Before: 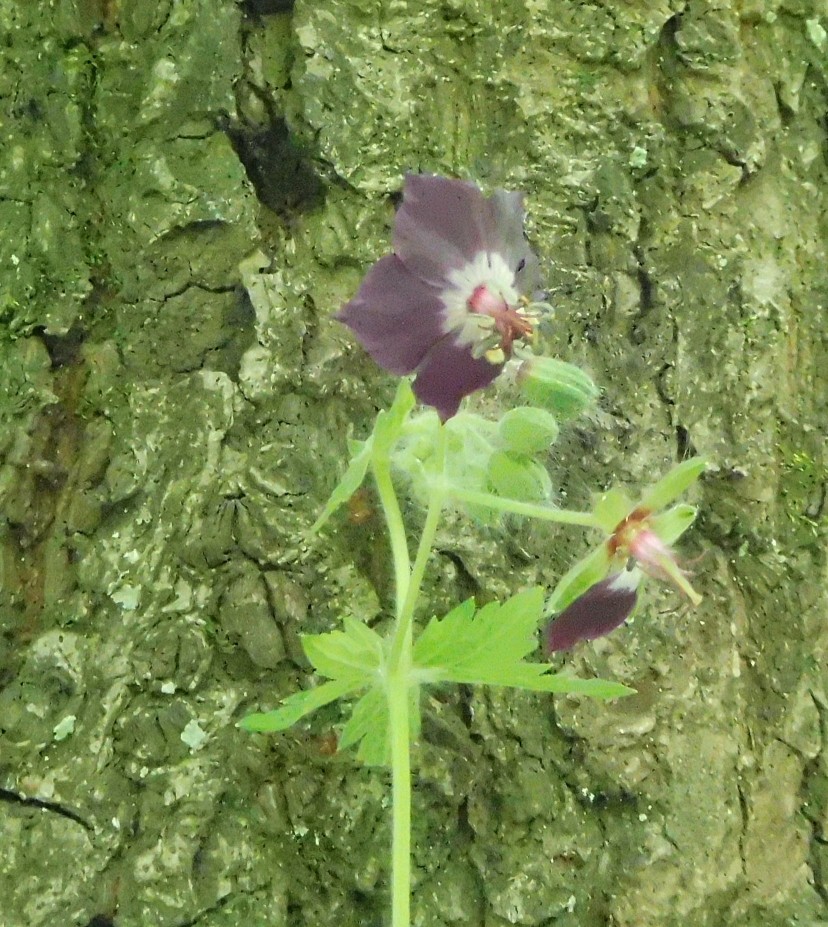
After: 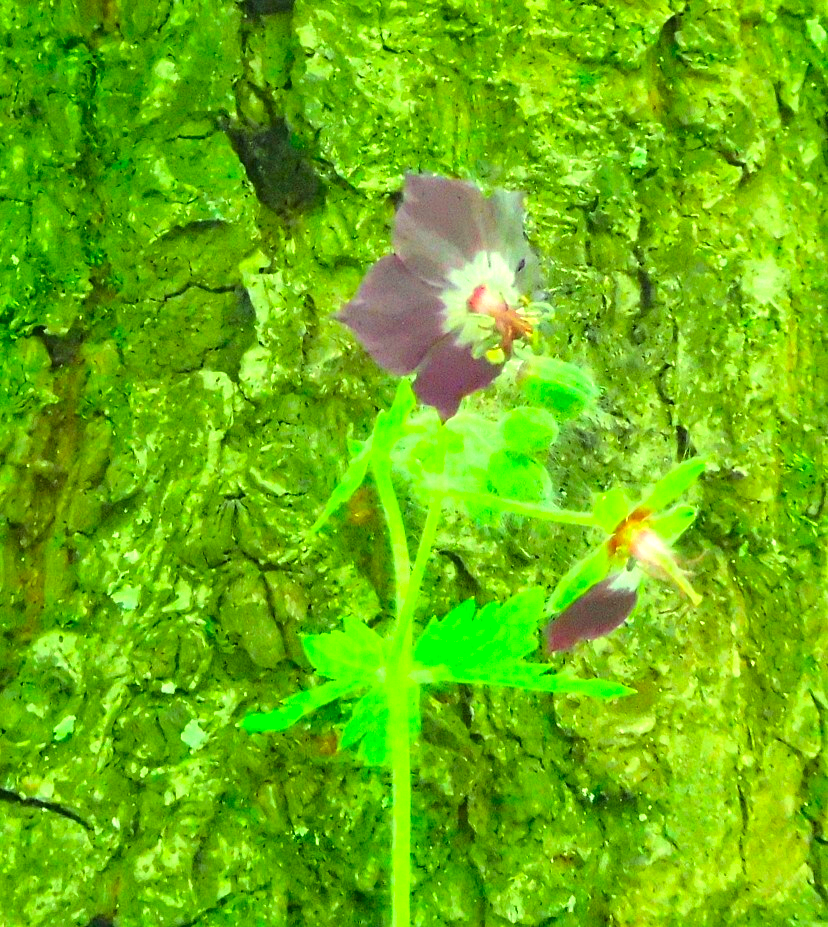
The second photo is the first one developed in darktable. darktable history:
color correction: highlights a* -10.77, highlights b* 9.8, saturation 1.72
exposure: exposure 0.766 EV, compensate highlight preservation false
